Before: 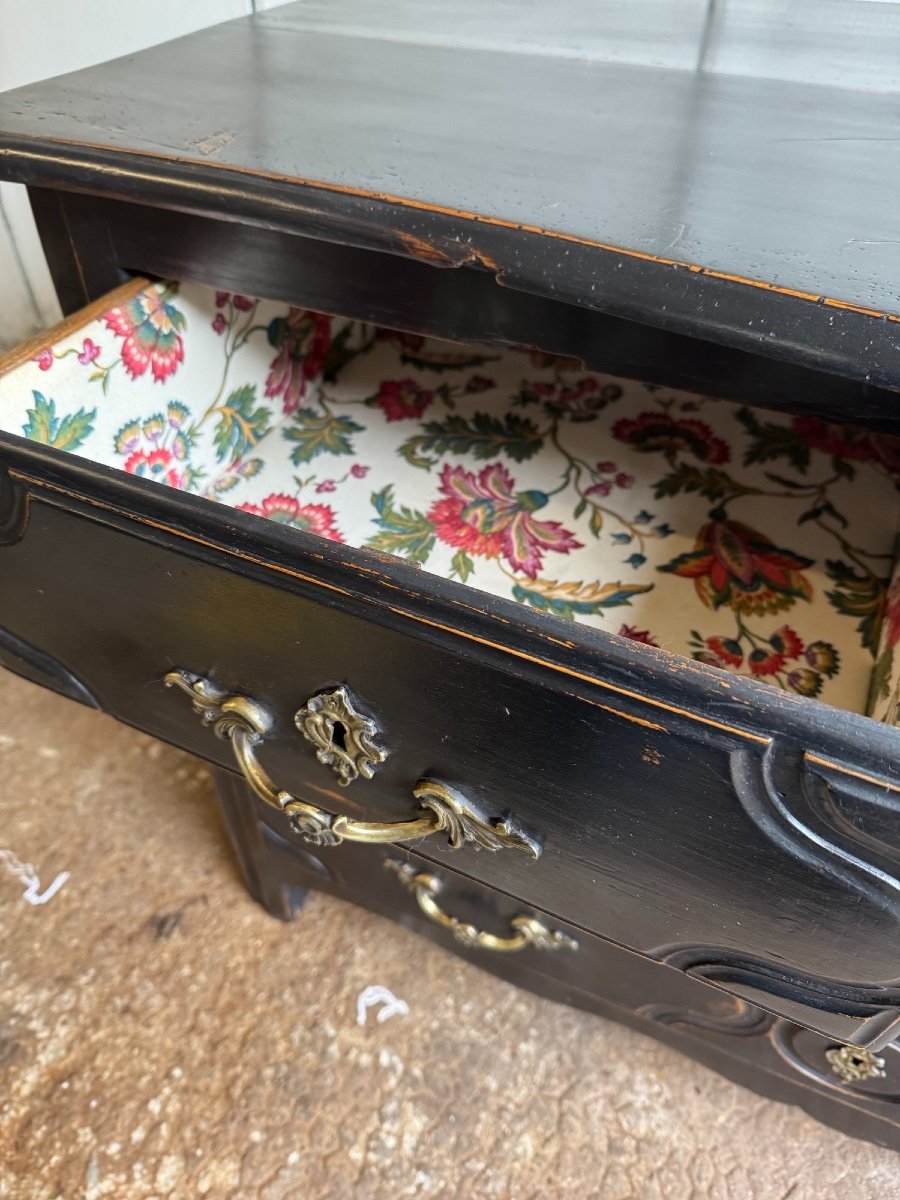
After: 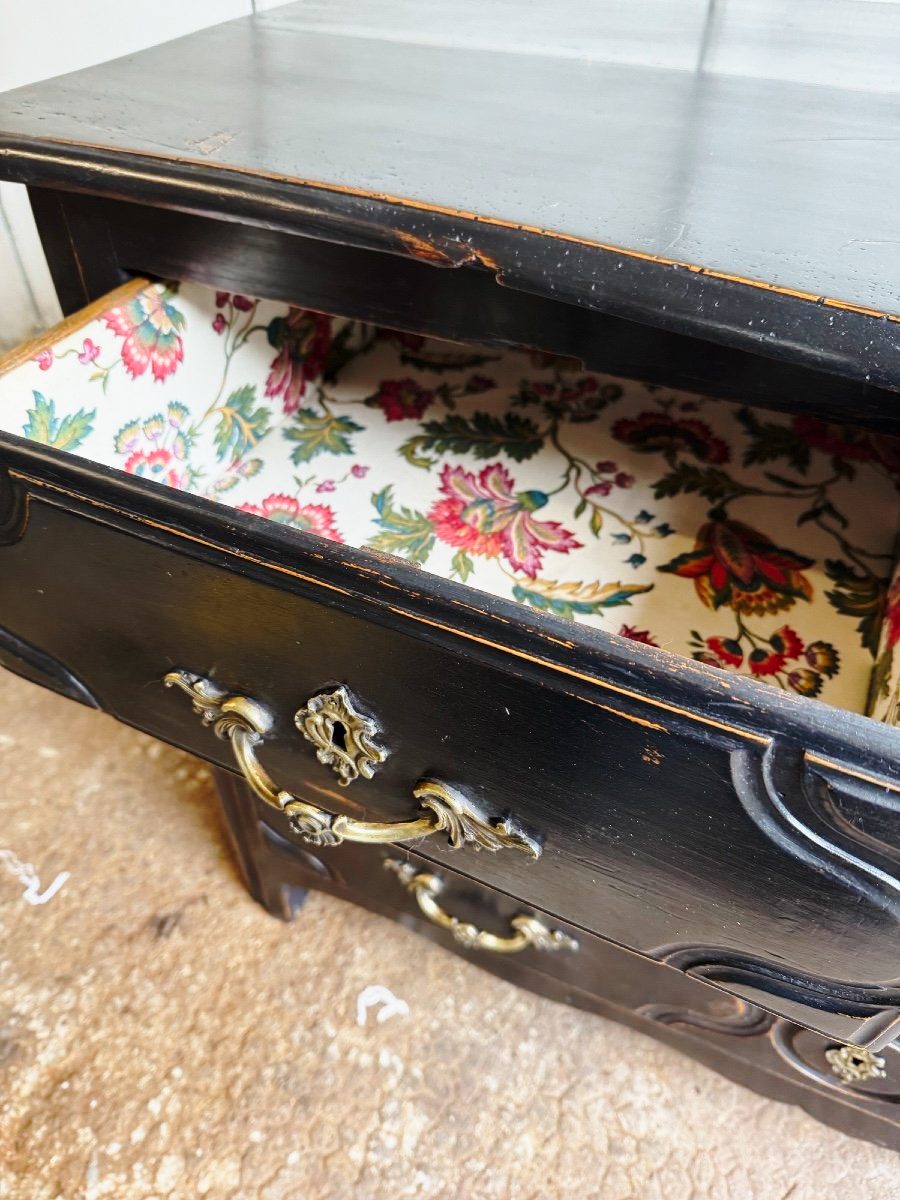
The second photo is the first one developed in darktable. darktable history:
exposure: exposure -0.418 EV, compensate highlight preservation false
base curve: curves: ch0 [(0, 0) (0.032, 0.037) (0.105, 0.228) (0.435, 0.76) (0.856, 0.983) (1, 1)], preserve colors none
